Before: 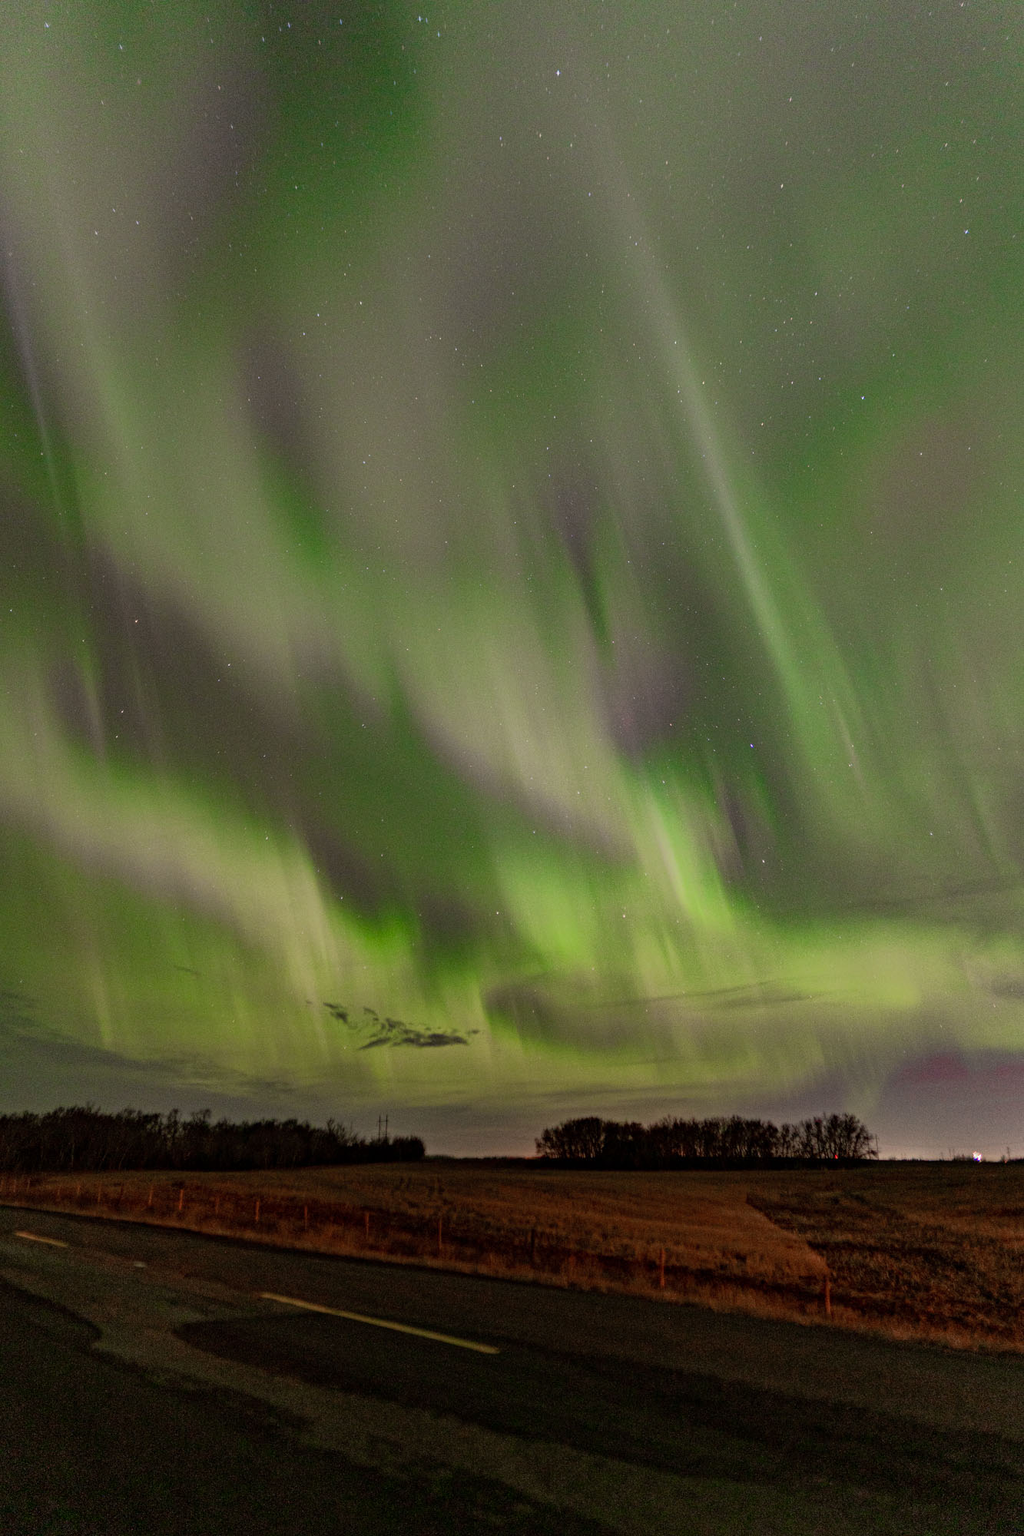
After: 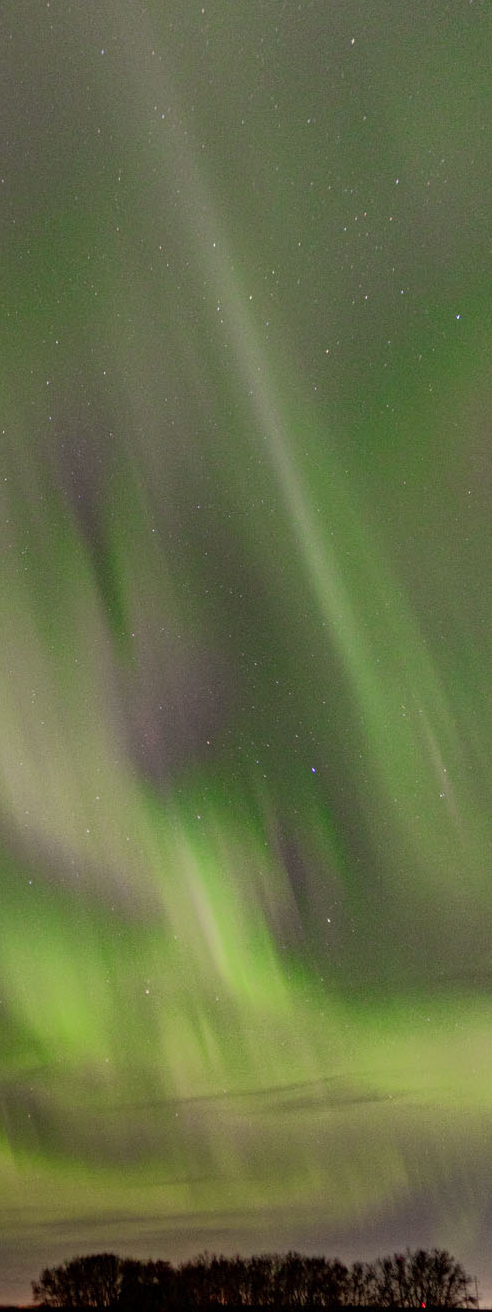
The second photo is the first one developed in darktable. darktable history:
crop and rotate: left 49.936%, top 10.094%, right 13.136%, bottom 24.256%
